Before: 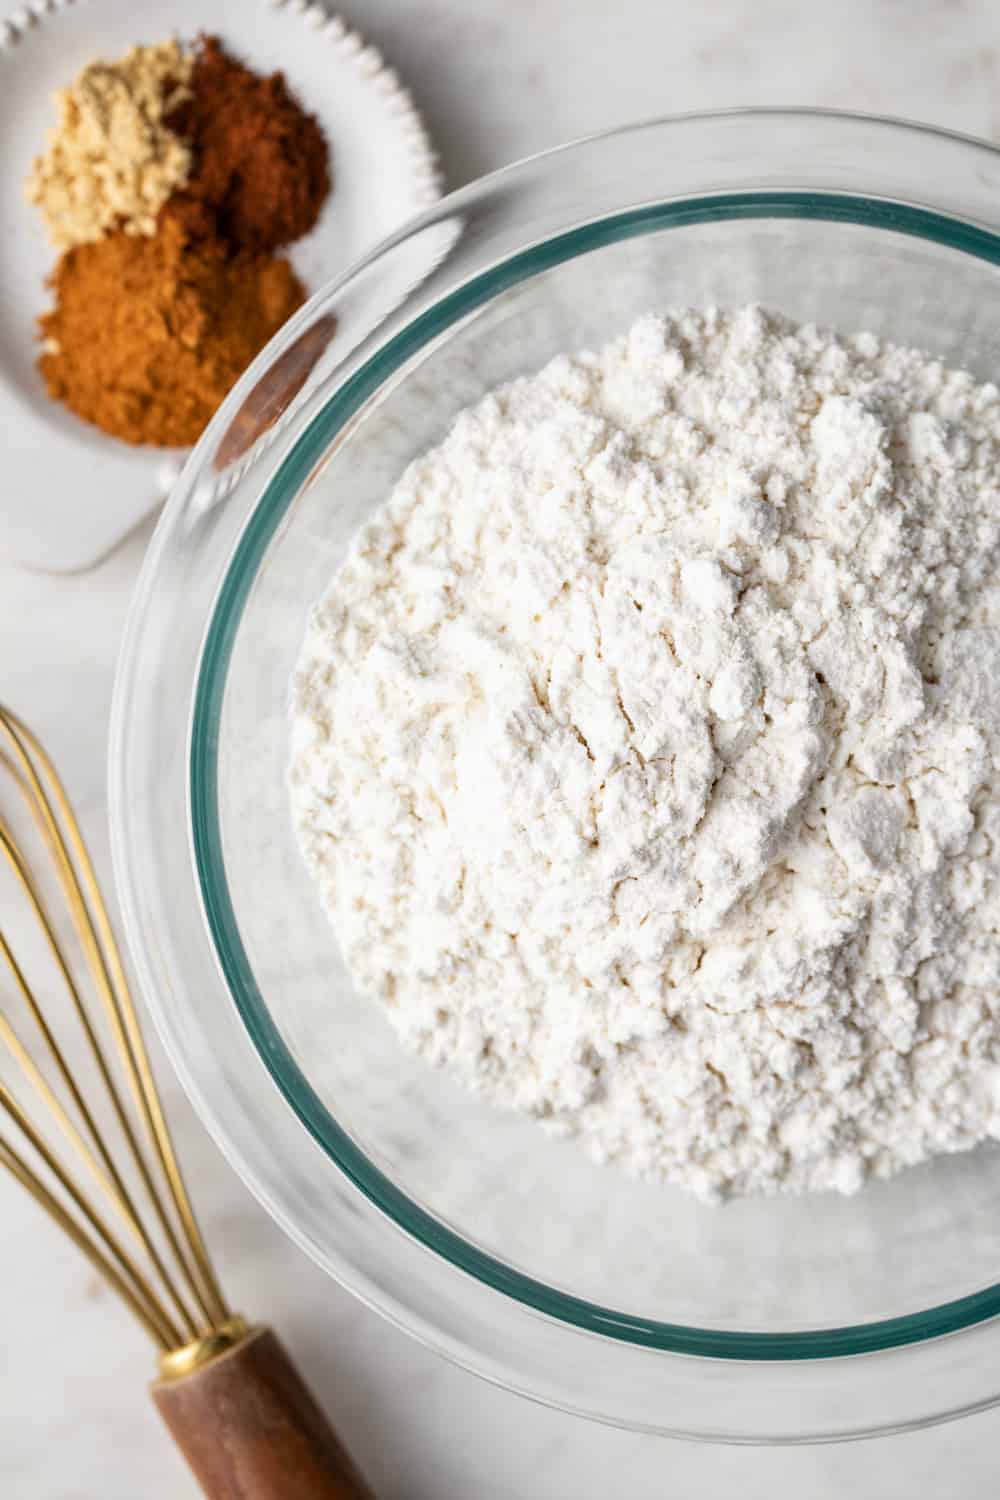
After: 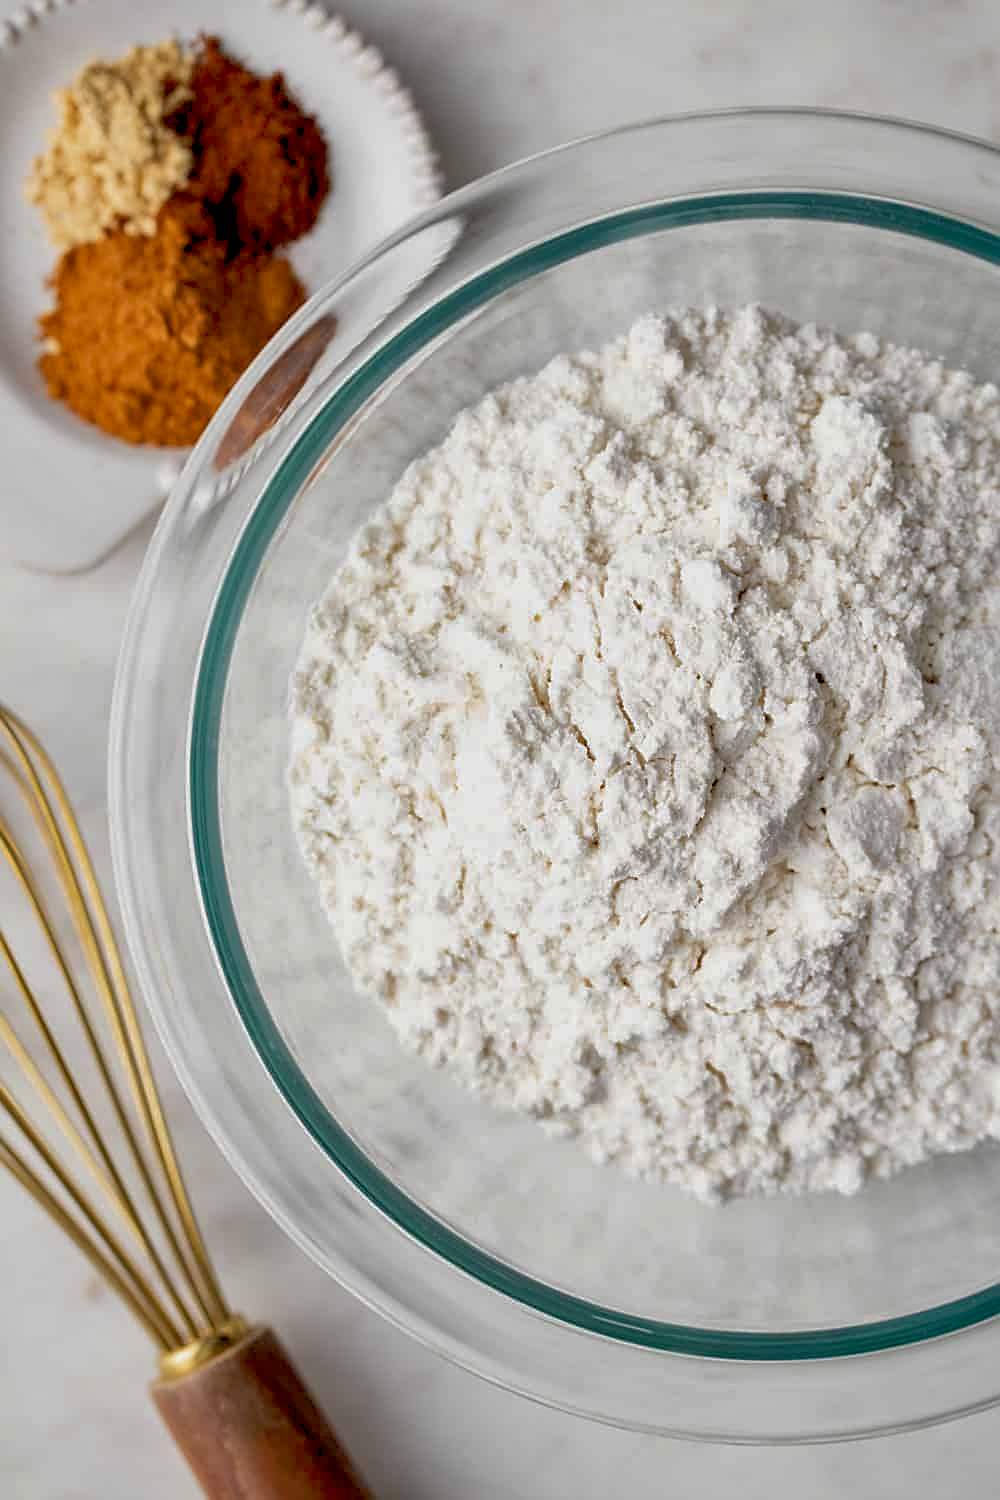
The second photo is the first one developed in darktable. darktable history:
exposure: black level correction 0.009, exposure -0.165 EV, compensate highlight preservation false
shadows and highlights: on, module defaults
sharpen: on, module defaults
